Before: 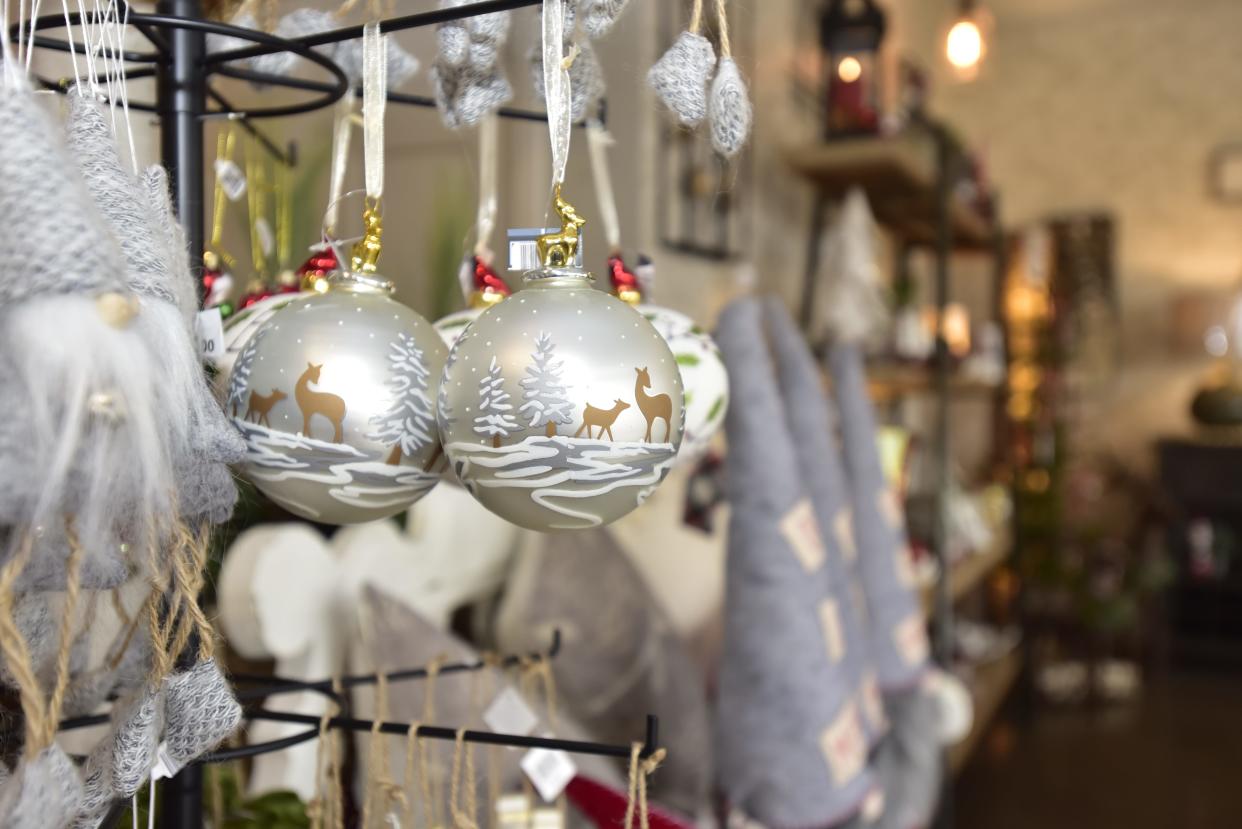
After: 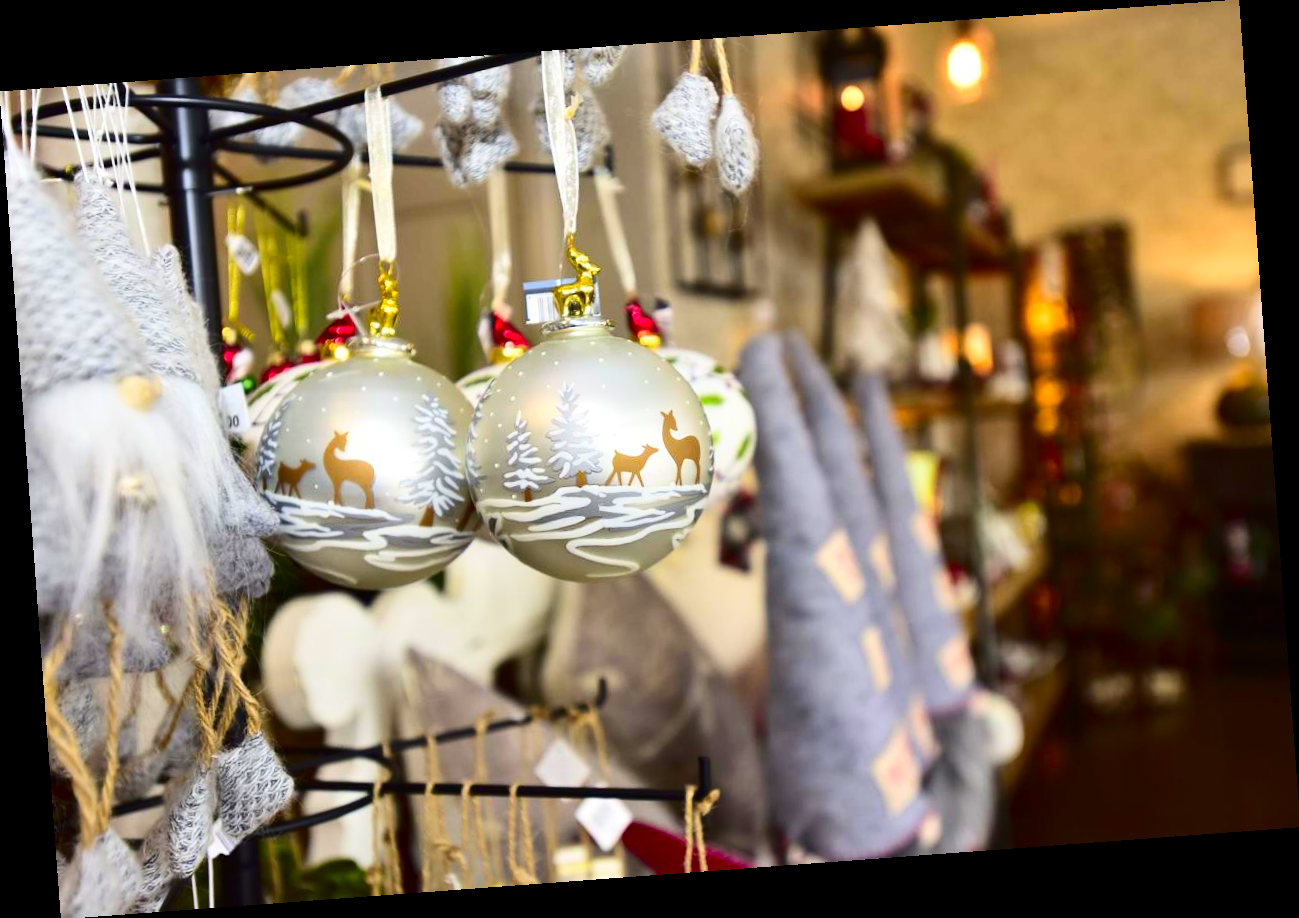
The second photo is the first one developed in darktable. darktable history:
contrast brightness saturation: contrast 0.28
rotate and perspective: rotation -4.25°, automatic cropping off
color correction: saturation 1.8
